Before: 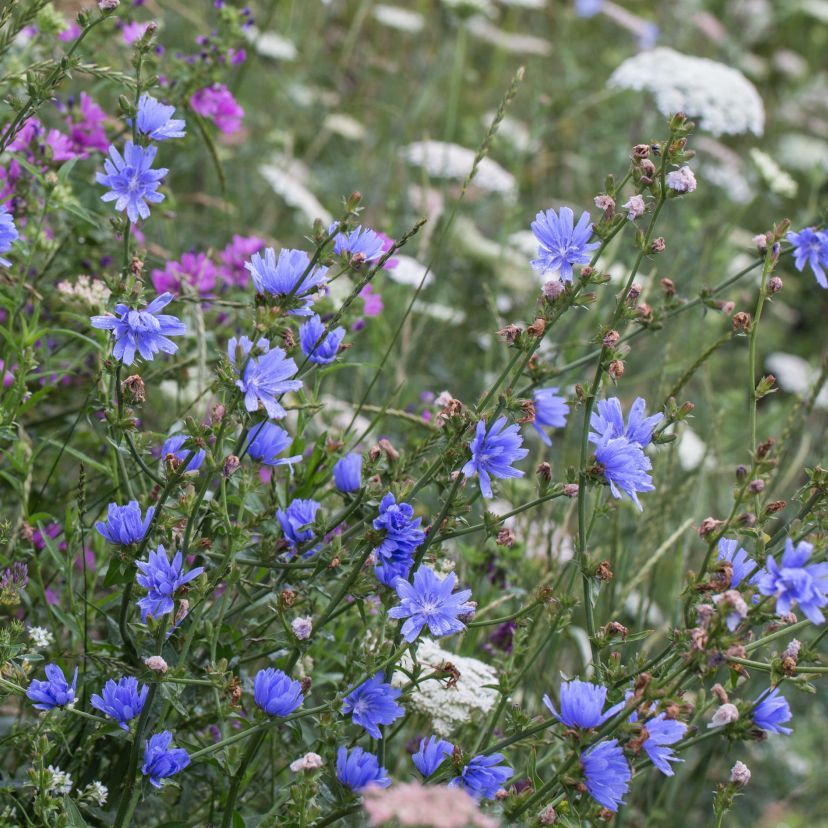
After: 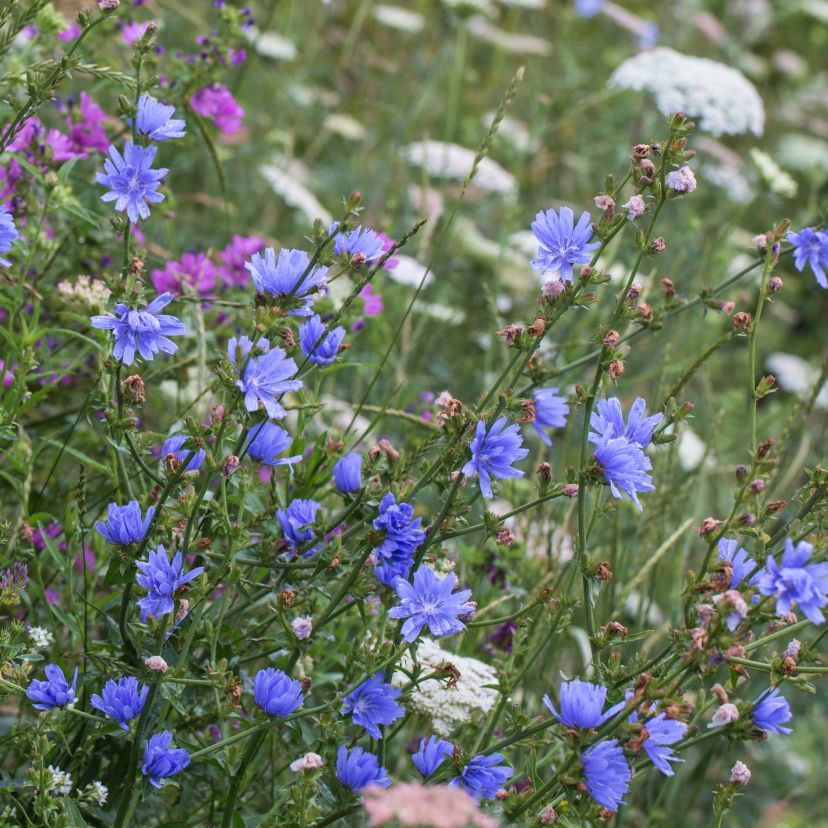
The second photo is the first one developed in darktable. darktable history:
velvia: on, module defaults
rotate and perspective: crop left 0, crop top 0
